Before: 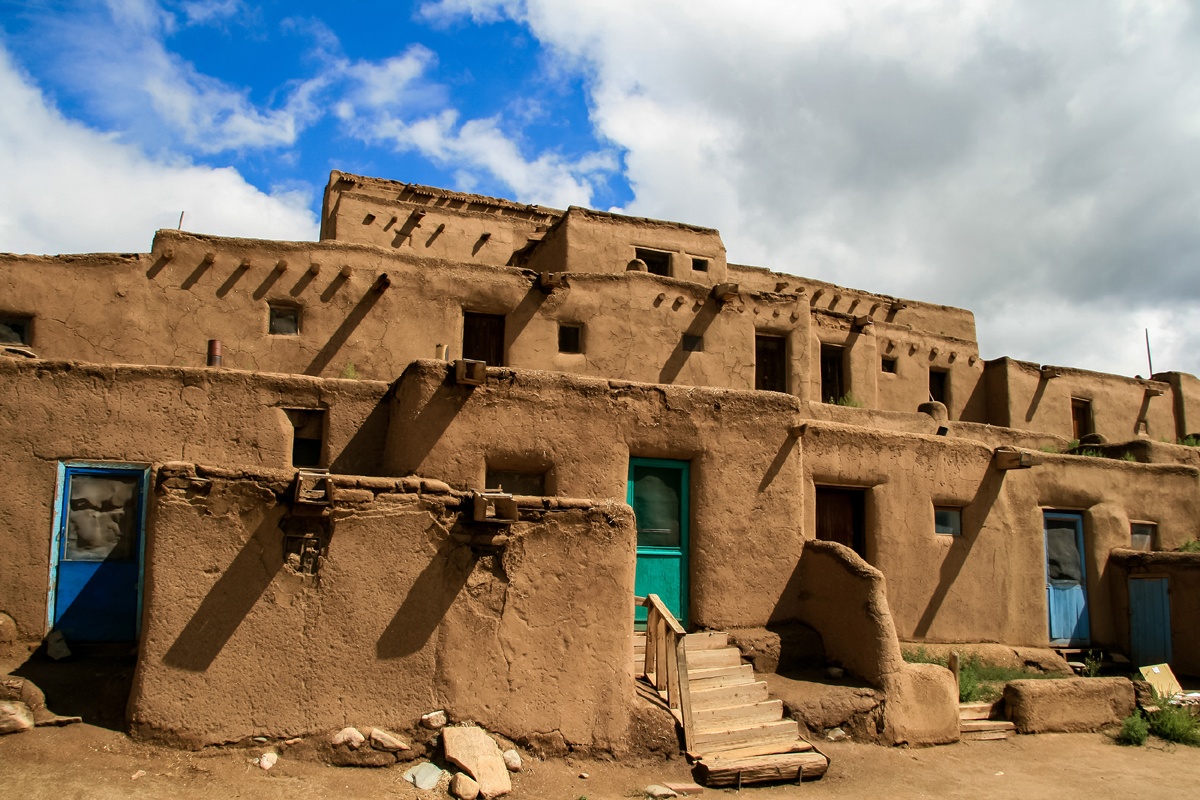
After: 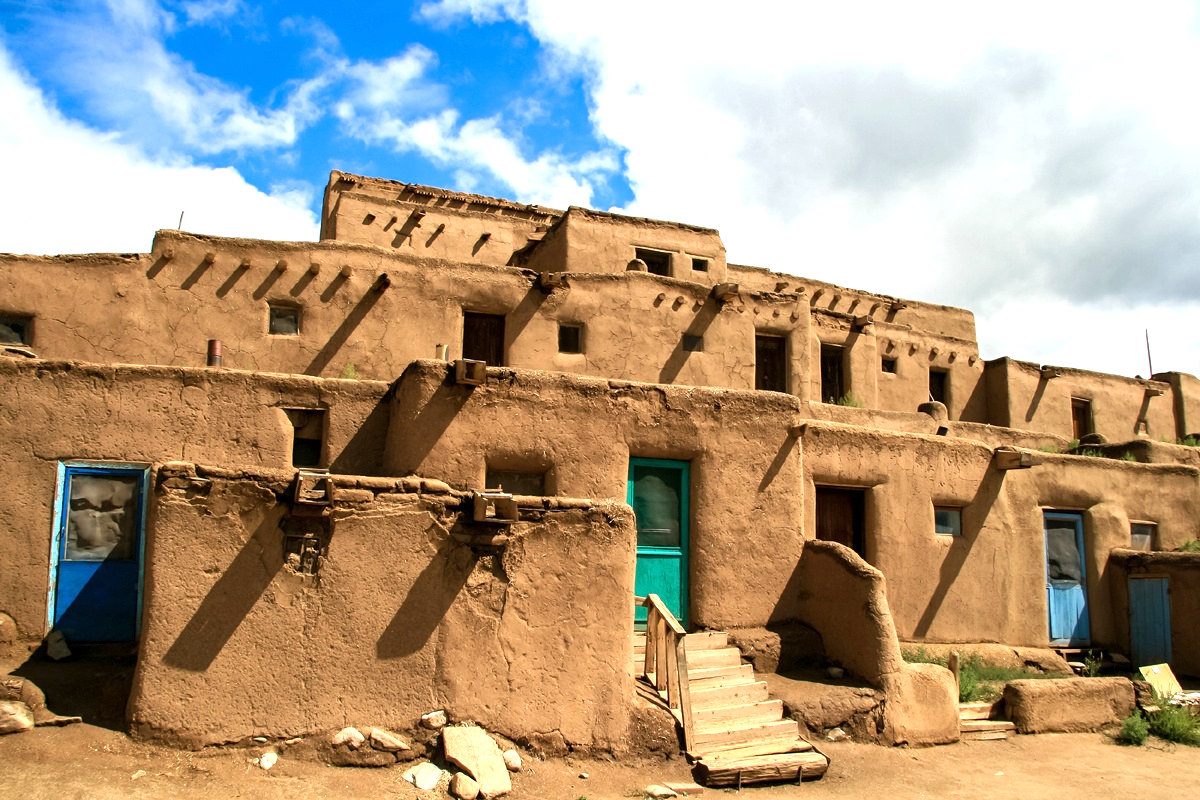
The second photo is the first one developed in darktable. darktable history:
exposure: exposure 0.78 EV, compensate highlight preservation false
